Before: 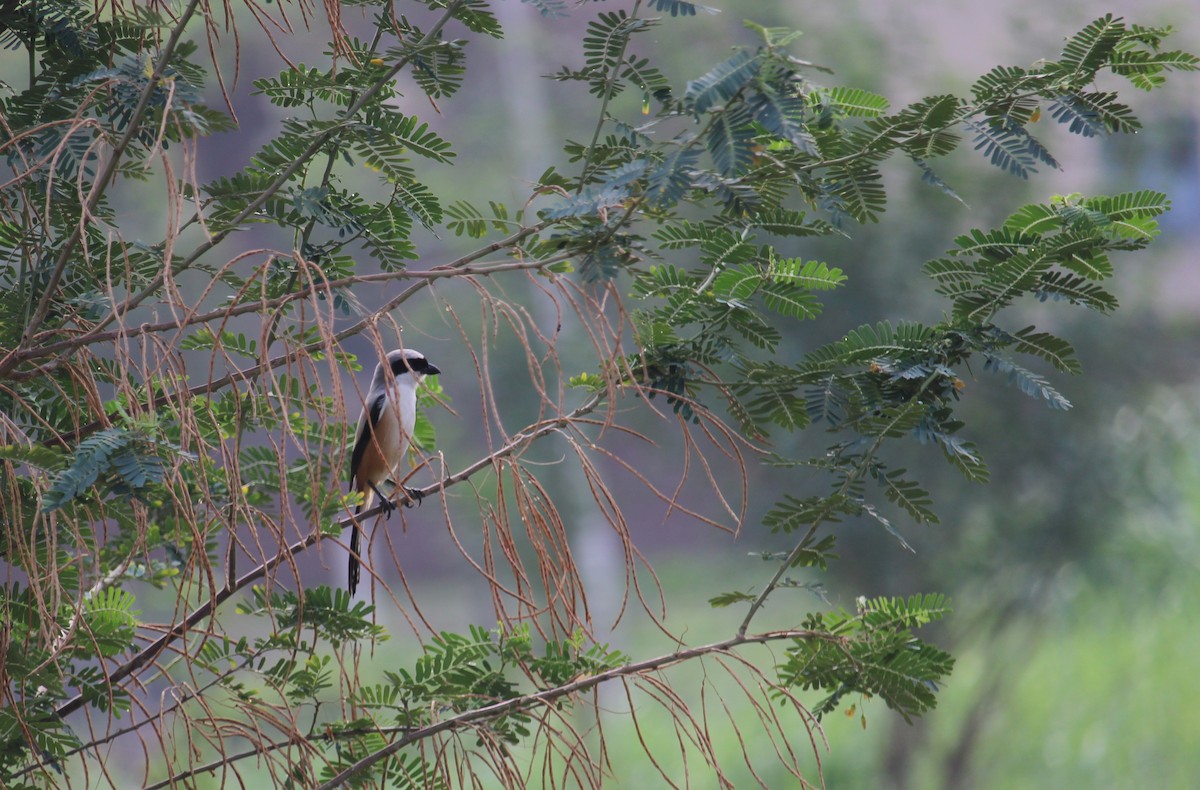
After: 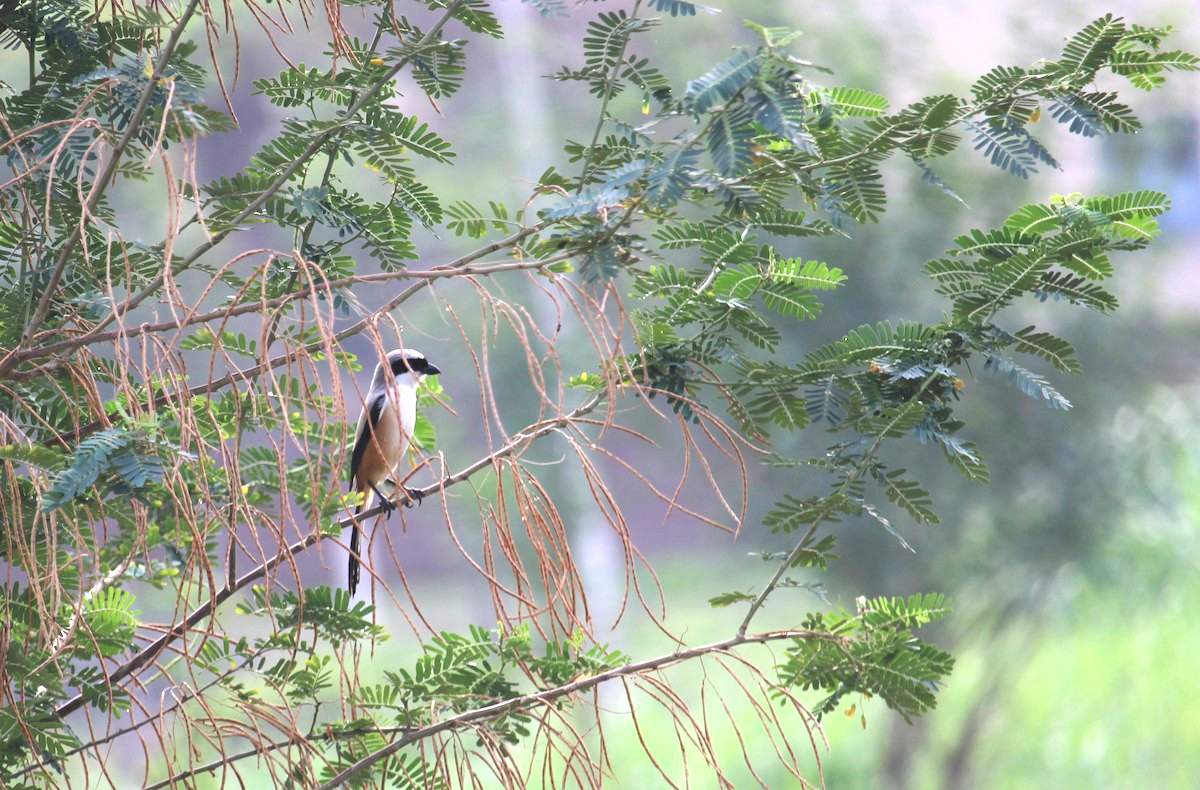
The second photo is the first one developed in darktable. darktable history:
exposure: black level correction 0, exposure 1.194 EV, compensate highlight preservation false
